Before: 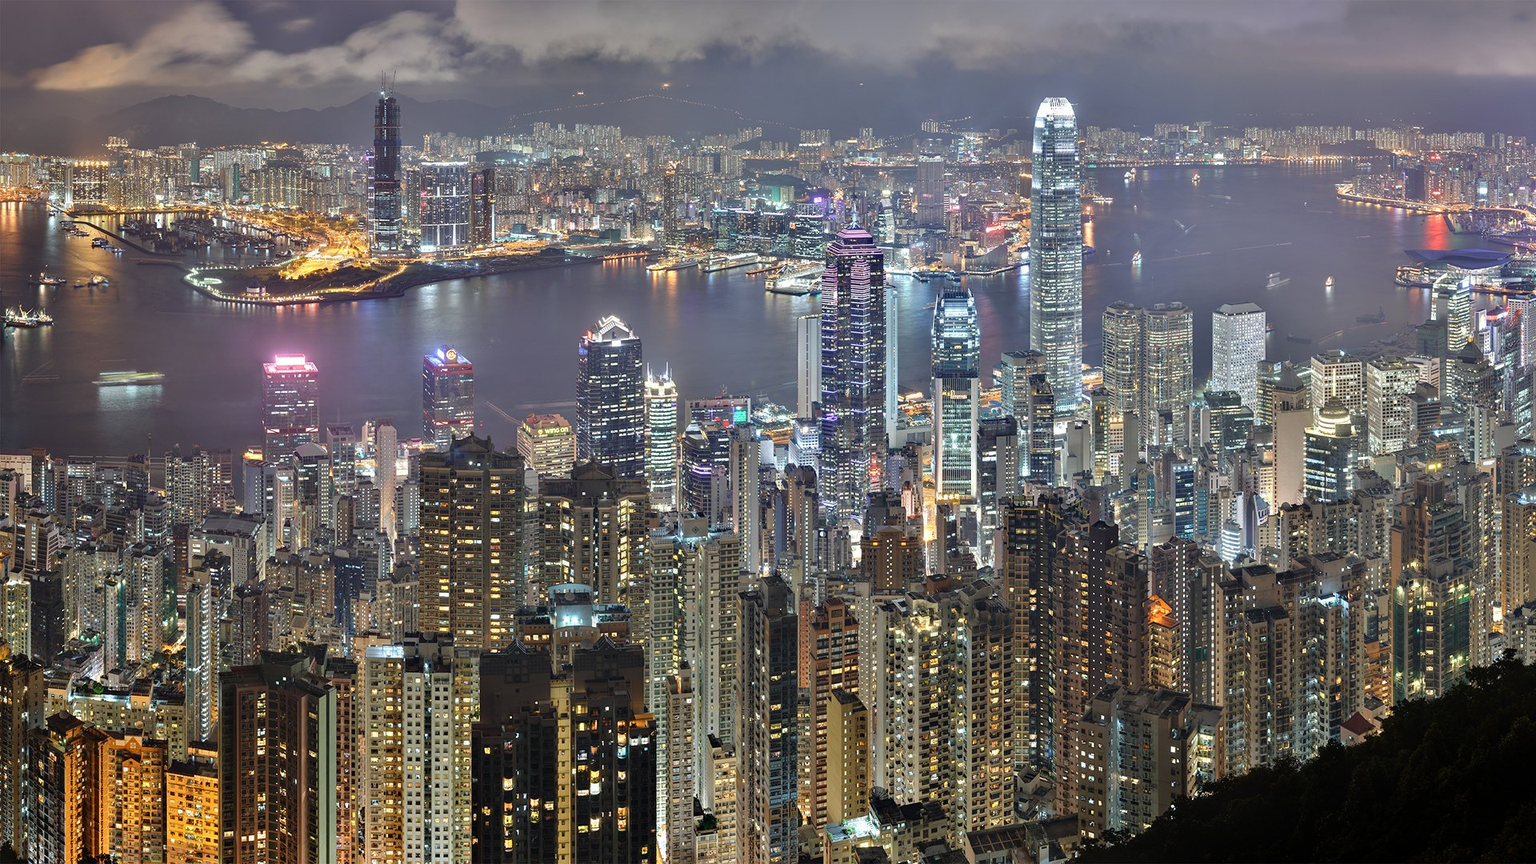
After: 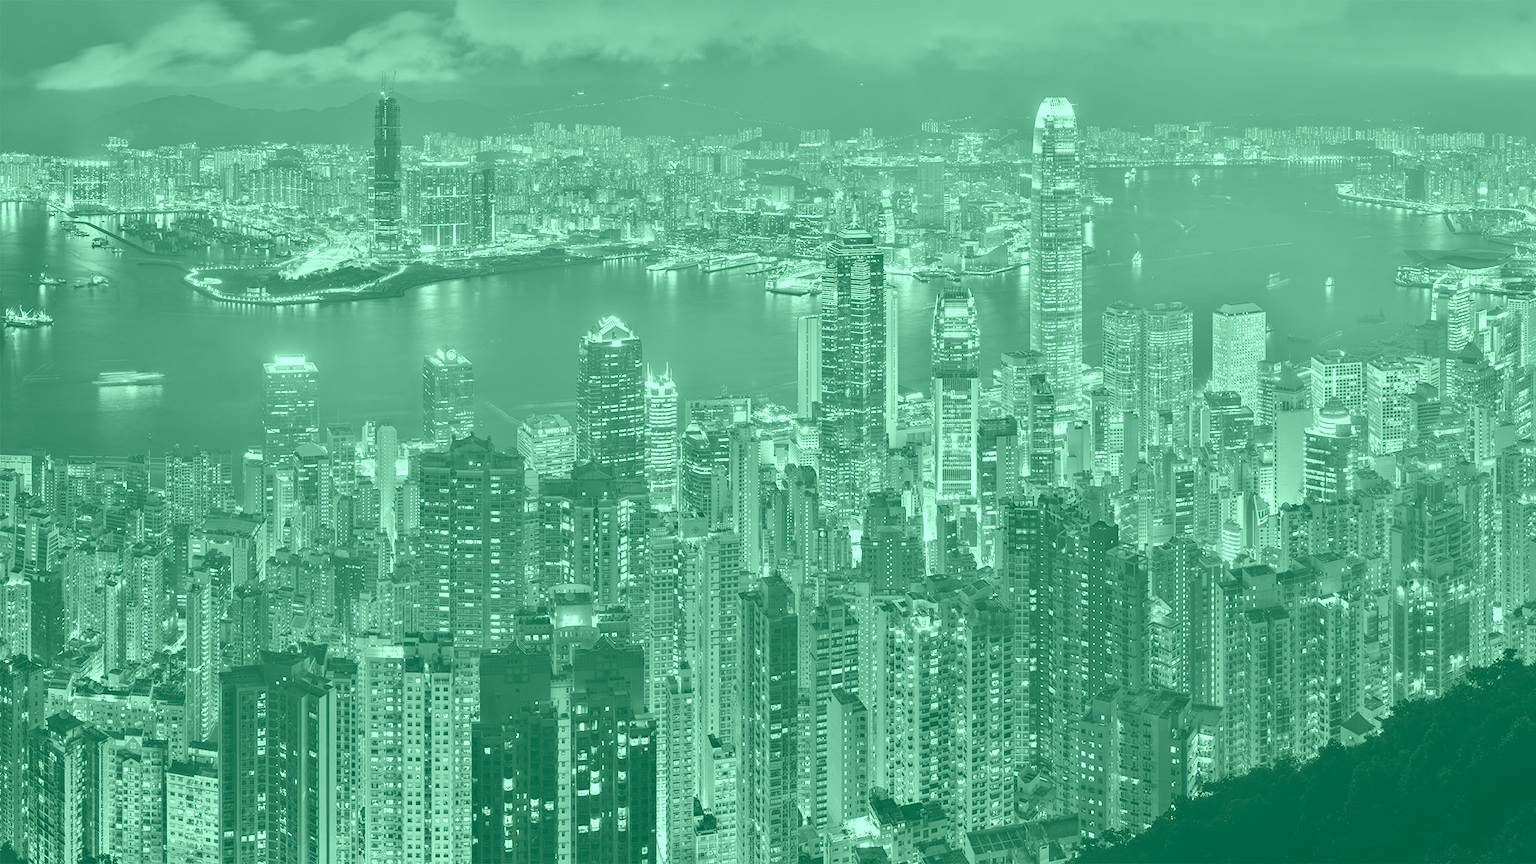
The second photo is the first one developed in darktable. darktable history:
colorize: hue 147.6°, saturation 65%, lightness 21.64%
exposure: exposure 1.137 EV, compensate highlight preservation false
